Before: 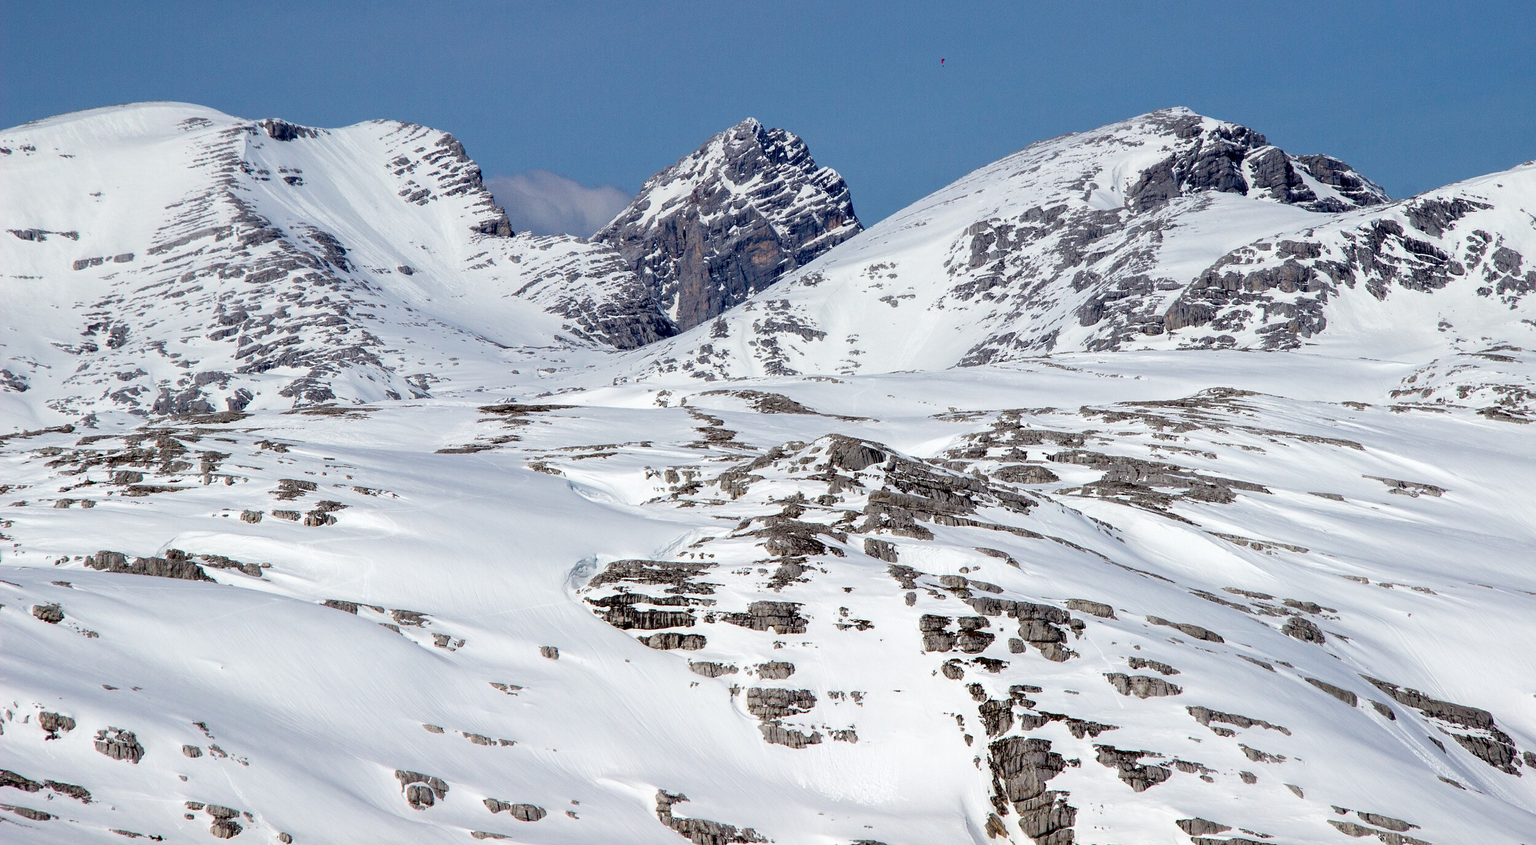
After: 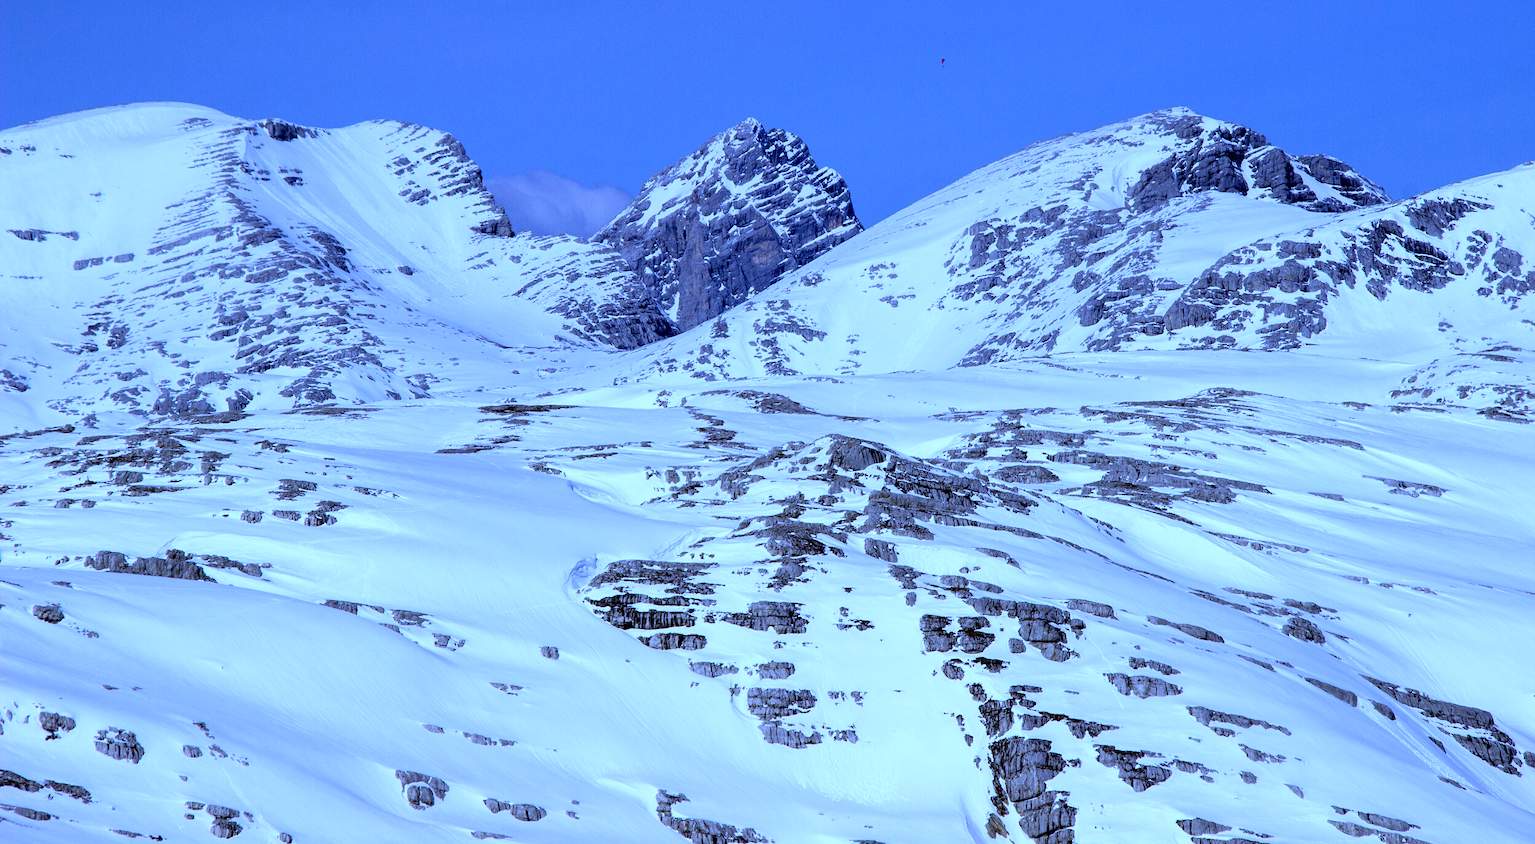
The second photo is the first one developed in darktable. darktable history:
white balance: red 0.766, blue 1.537
color balance: contrast -0.5%
